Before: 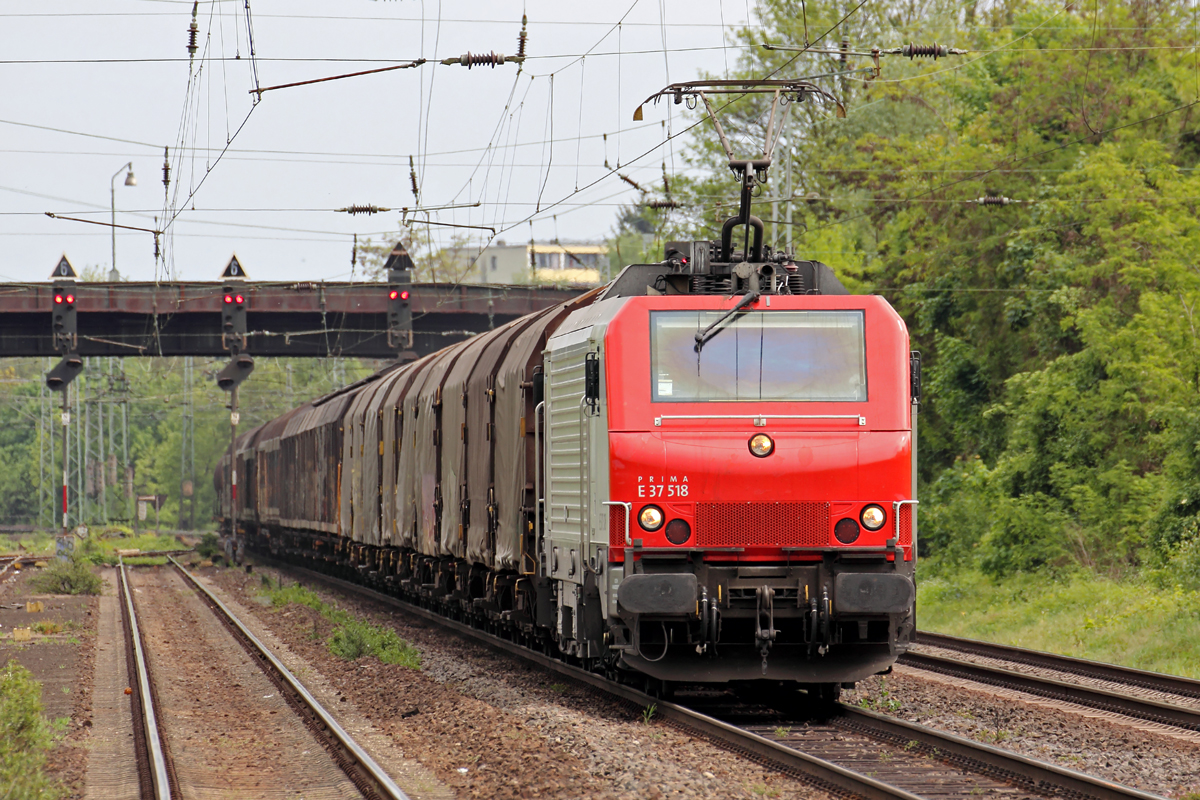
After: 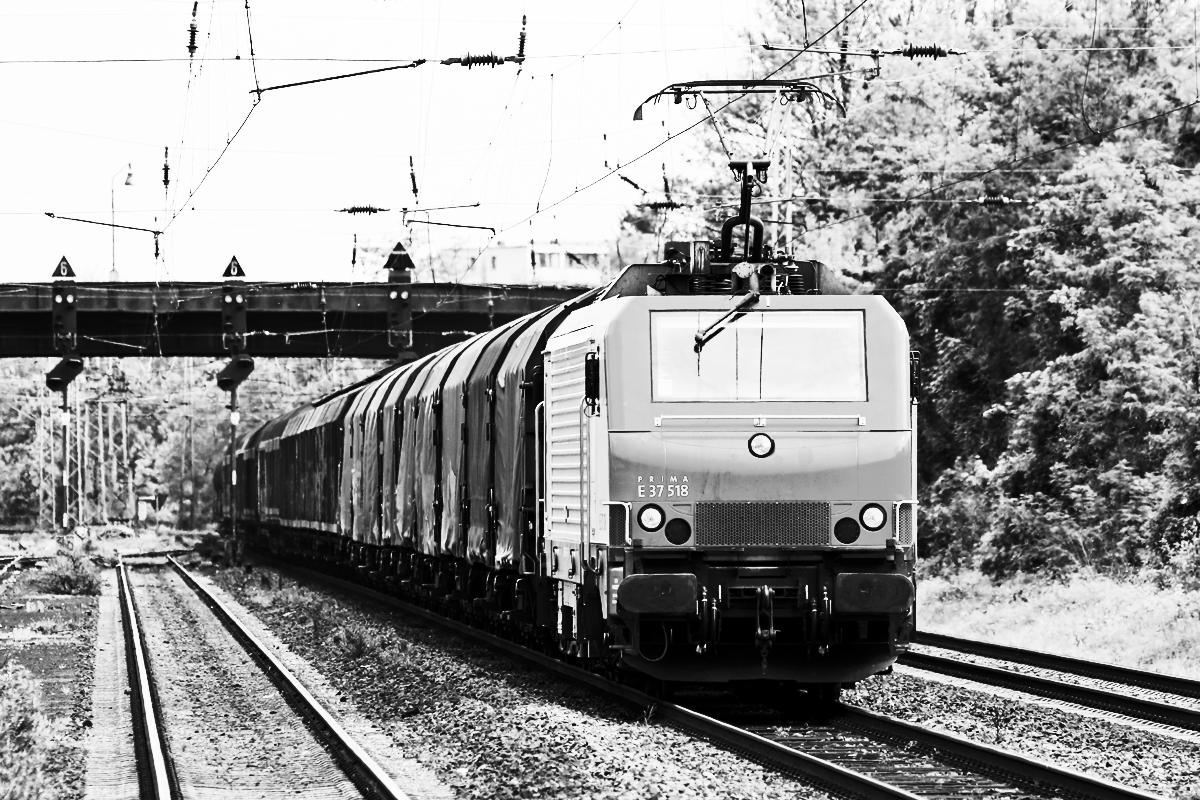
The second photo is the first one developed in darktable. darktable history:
color correction: saturation 1.11
velvia: on, module defaults
monochrome: on, module defaults
contrast brightness saturation: contrast 0.93, brightness 0.2
